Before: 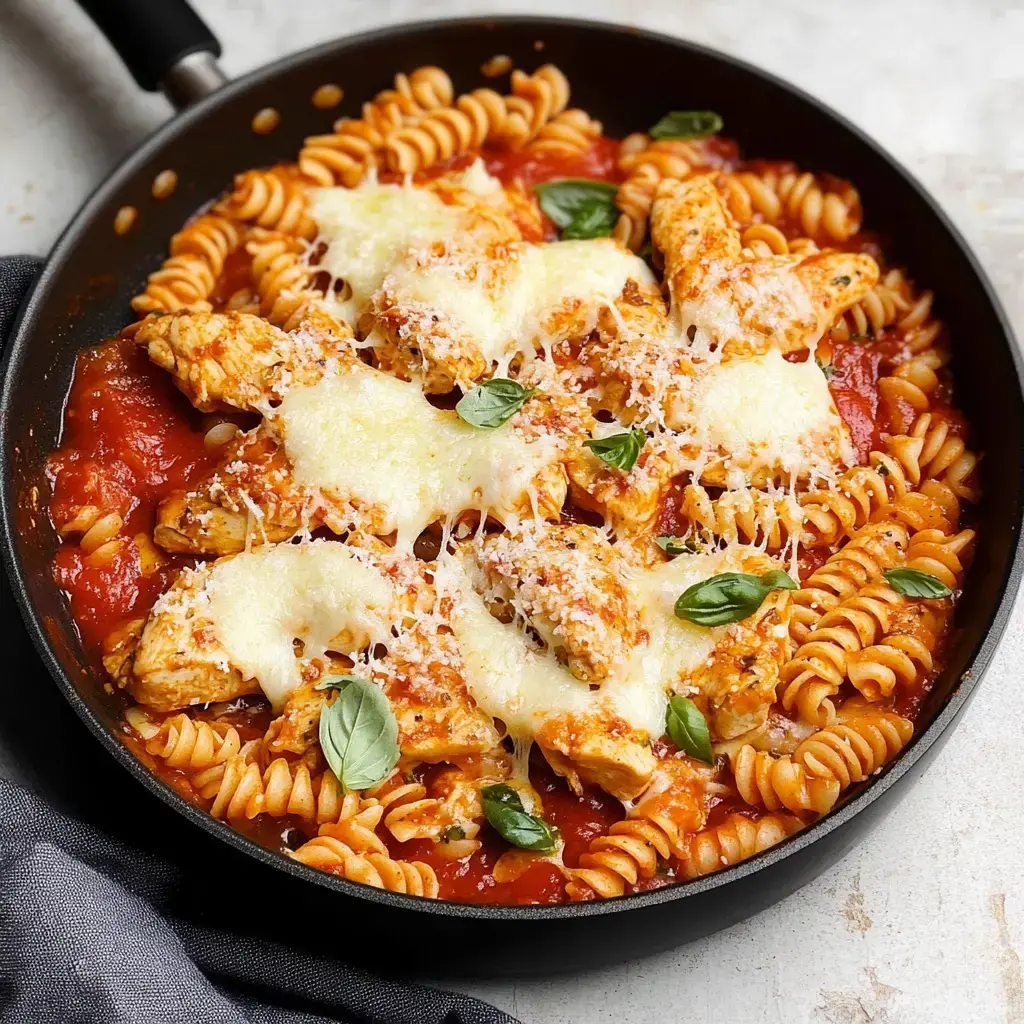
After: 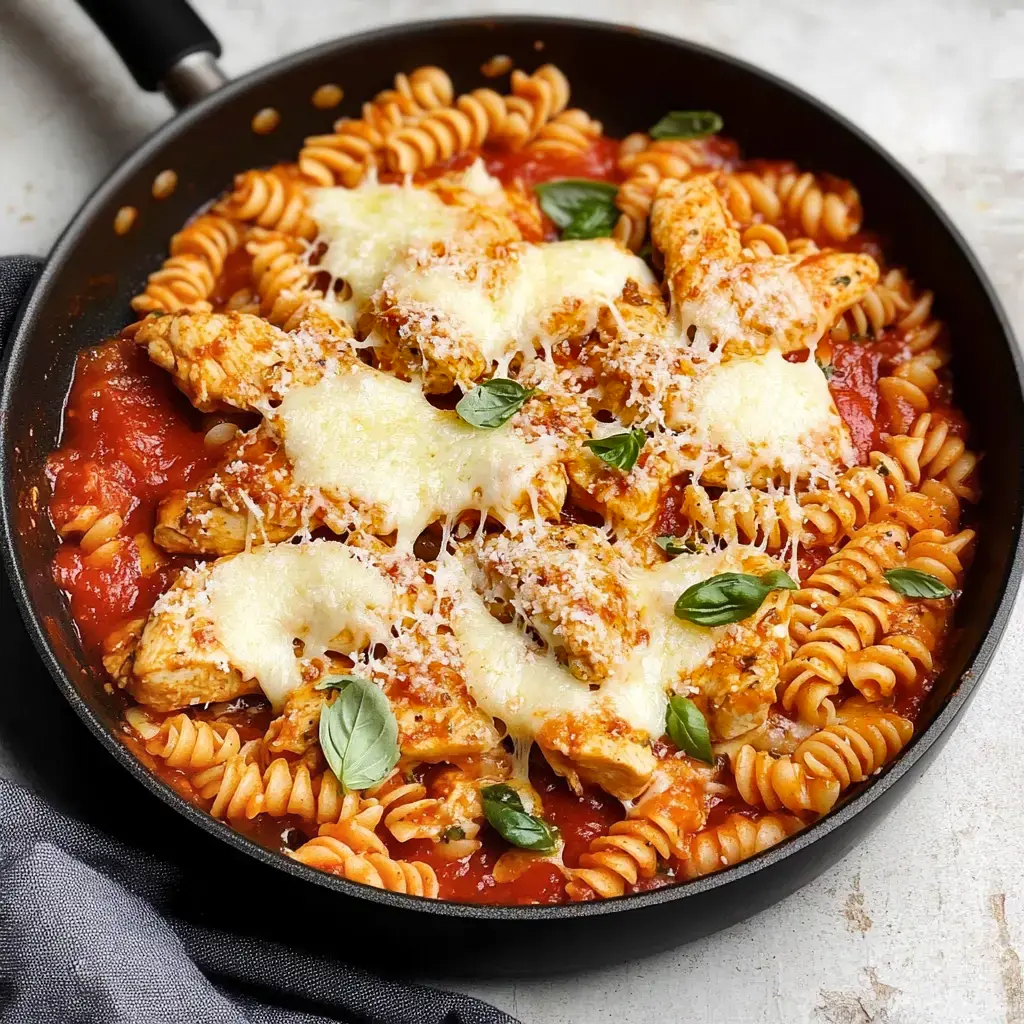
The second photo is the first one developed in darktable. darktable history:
shadows and highlights: white point adjustment 1.03, soften with gaussian
